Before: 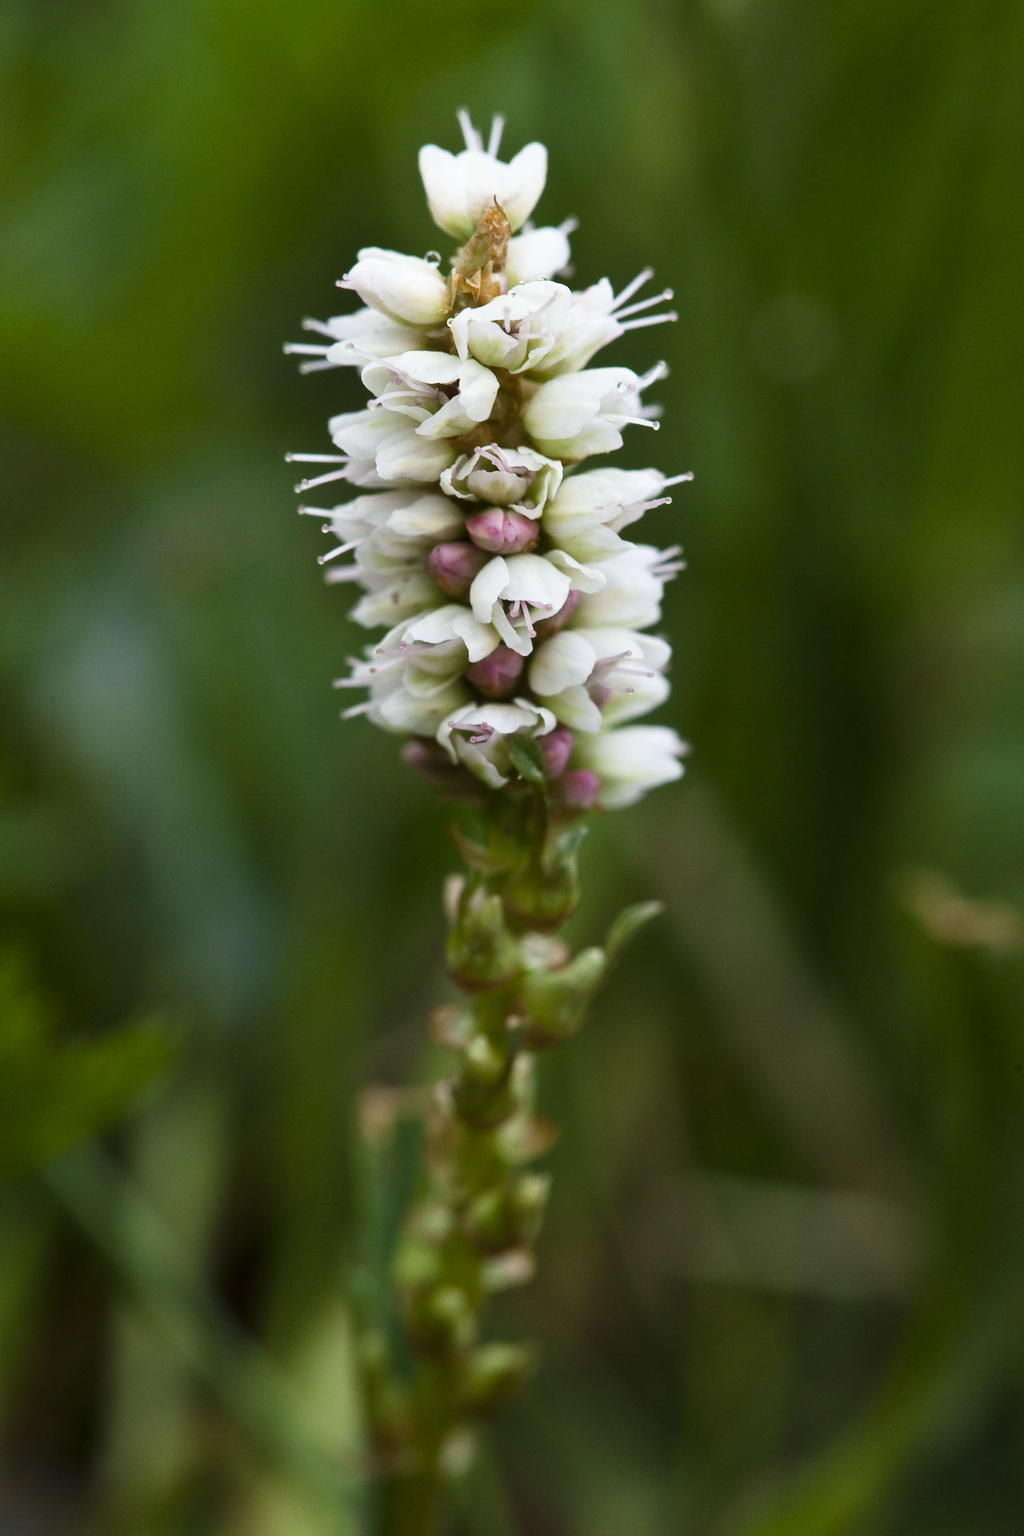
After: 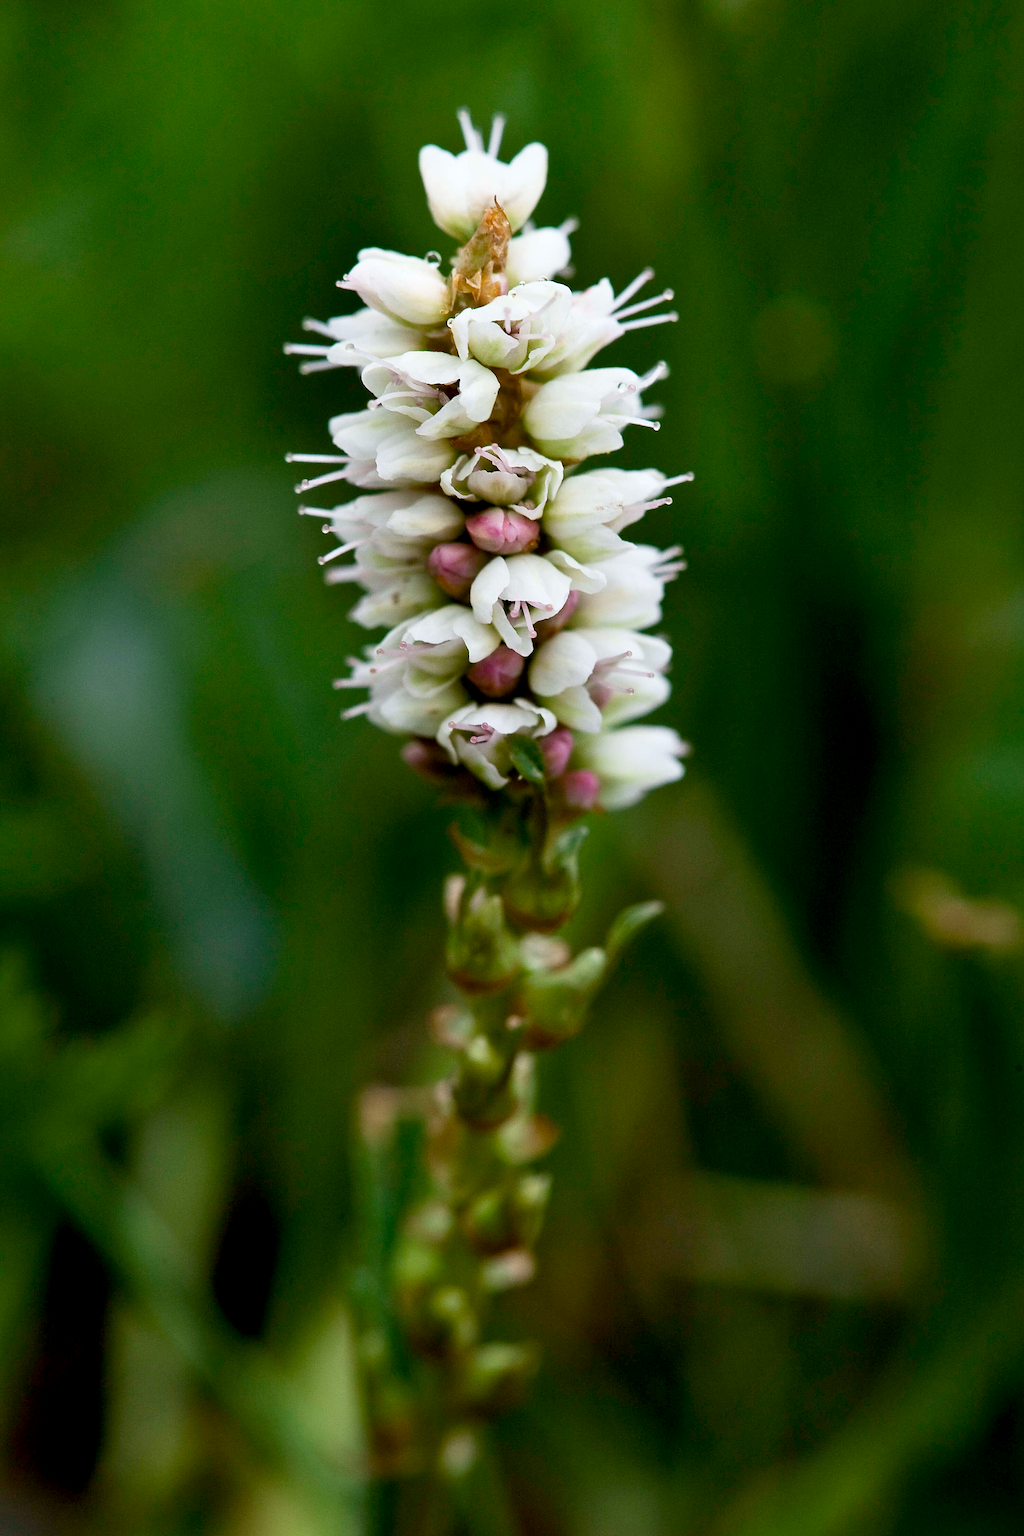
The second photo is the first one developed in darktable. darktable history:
exposure: black level correction 0.01, exposure 0.011 EV, compensate highlight preservation false
sharpen: on, module defaults
